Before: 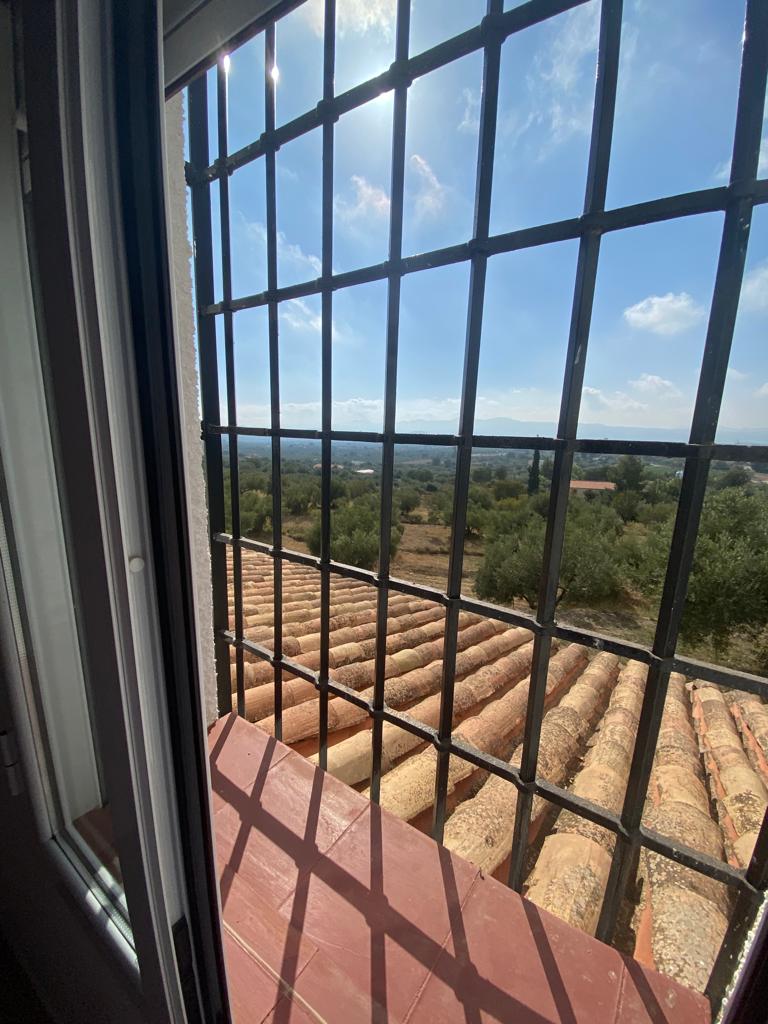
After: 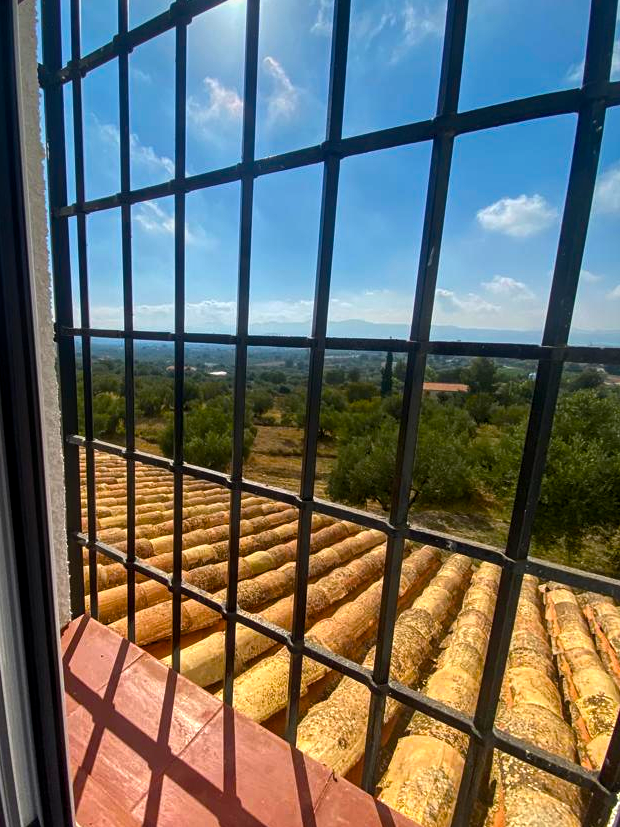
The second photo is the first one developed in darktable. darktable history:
local contrast: on, module defaults
crop: left 19.159%, top 9.58%, bottom 9.58%
color balance rgb: linear chroma grading › global chroma 9%, perceptual saturation grading › global saturation 36%, perceptual saturation grading › shadows 35%, perceptual brilliance grading › global brilliance 15%, perceptual brilliance grading › shadows -35%, global vibrance 15%
graduated density: rotation -0.352°, offset 57.64
